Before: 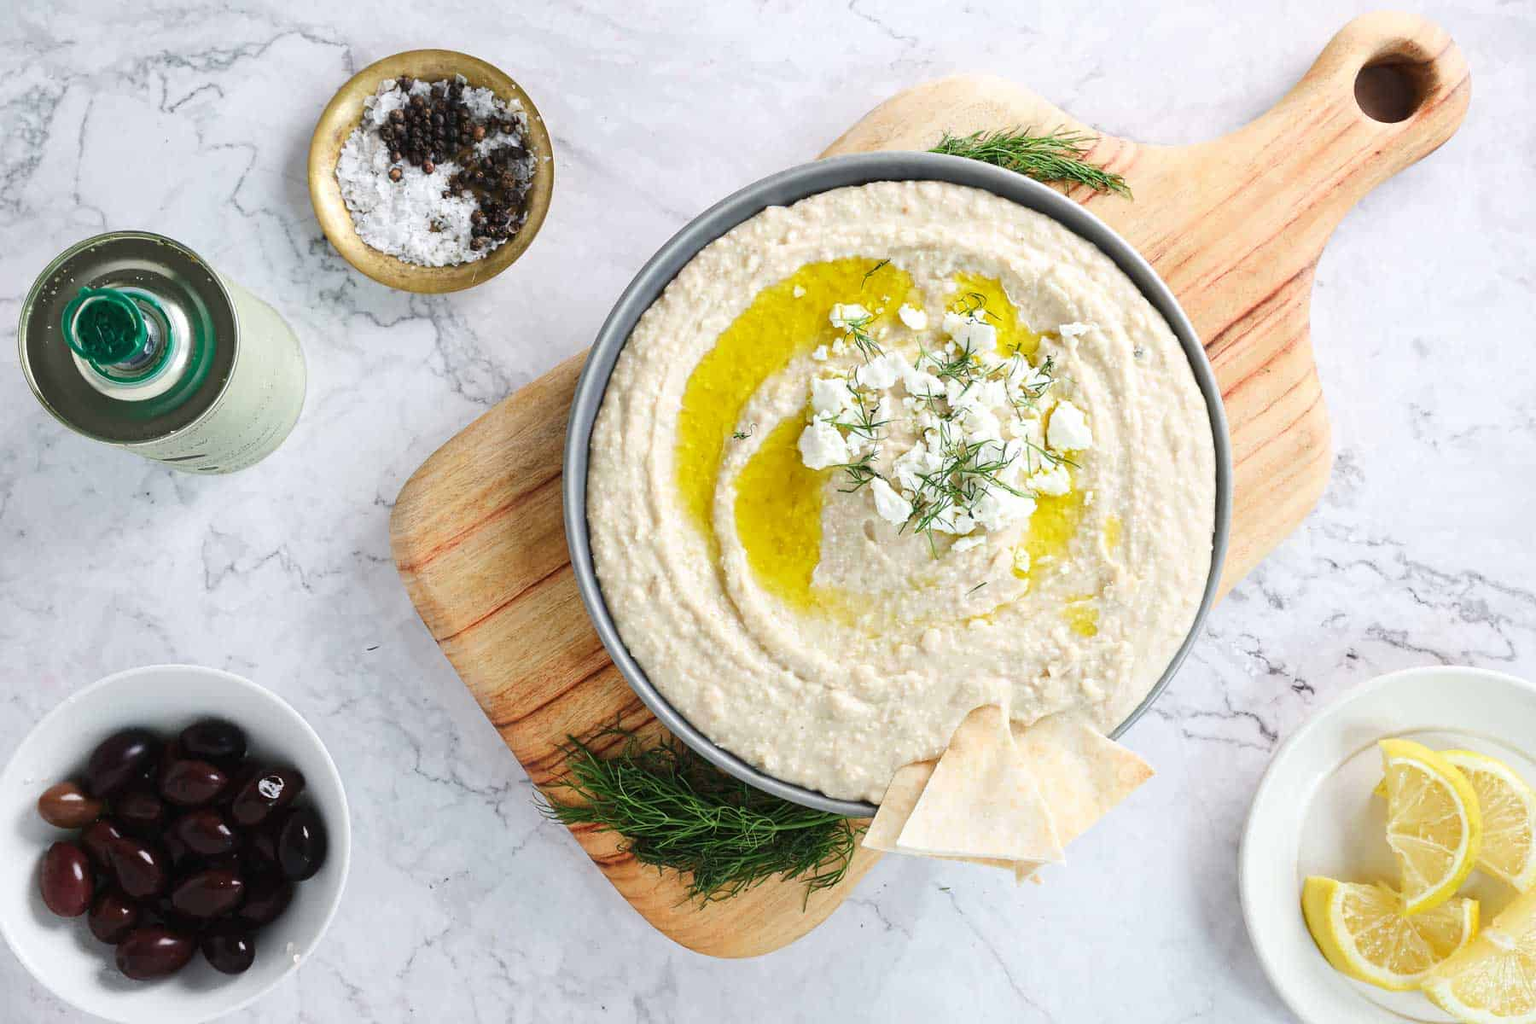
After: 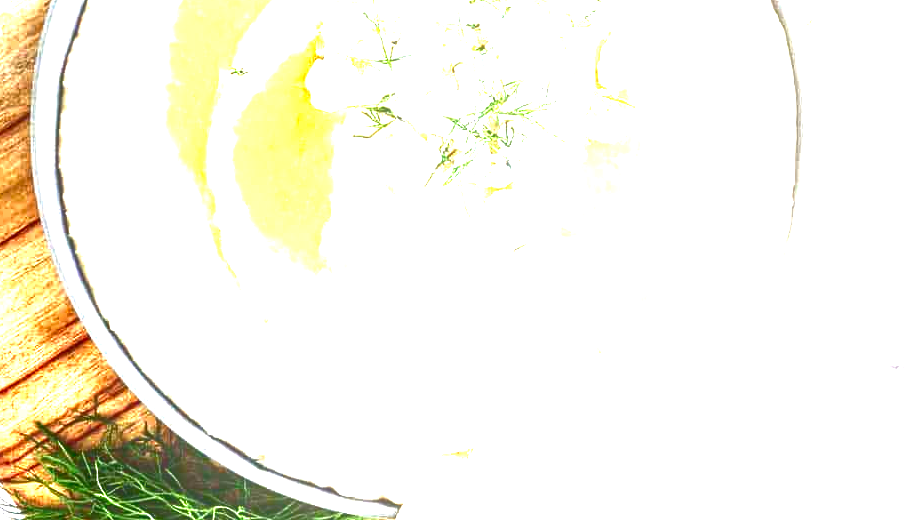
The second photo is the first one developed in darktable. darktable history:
exposure: exposure 1.992 EV, compensate highlight preservation false
local contrast: detail 130%
contrast brightness saturation: contrast 0.087, brightness -0.604, saturation 0.166
crop: left 34.987%, top 36.629%, right 14.526%, bottom 19.975%
